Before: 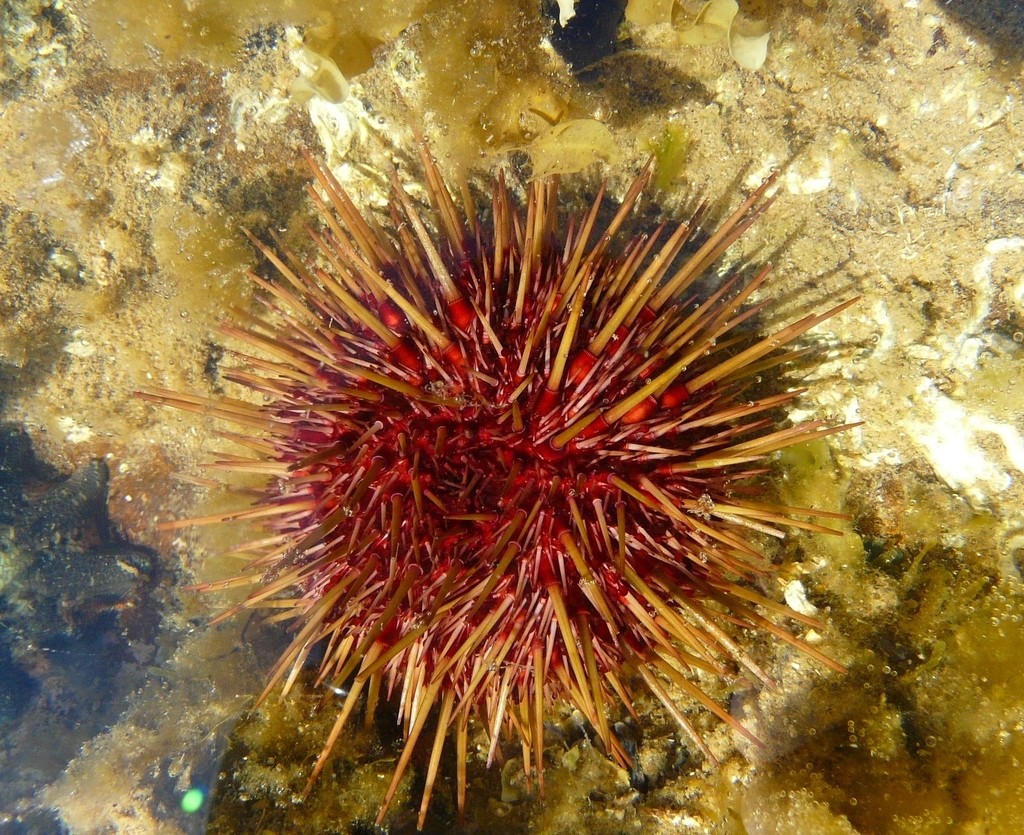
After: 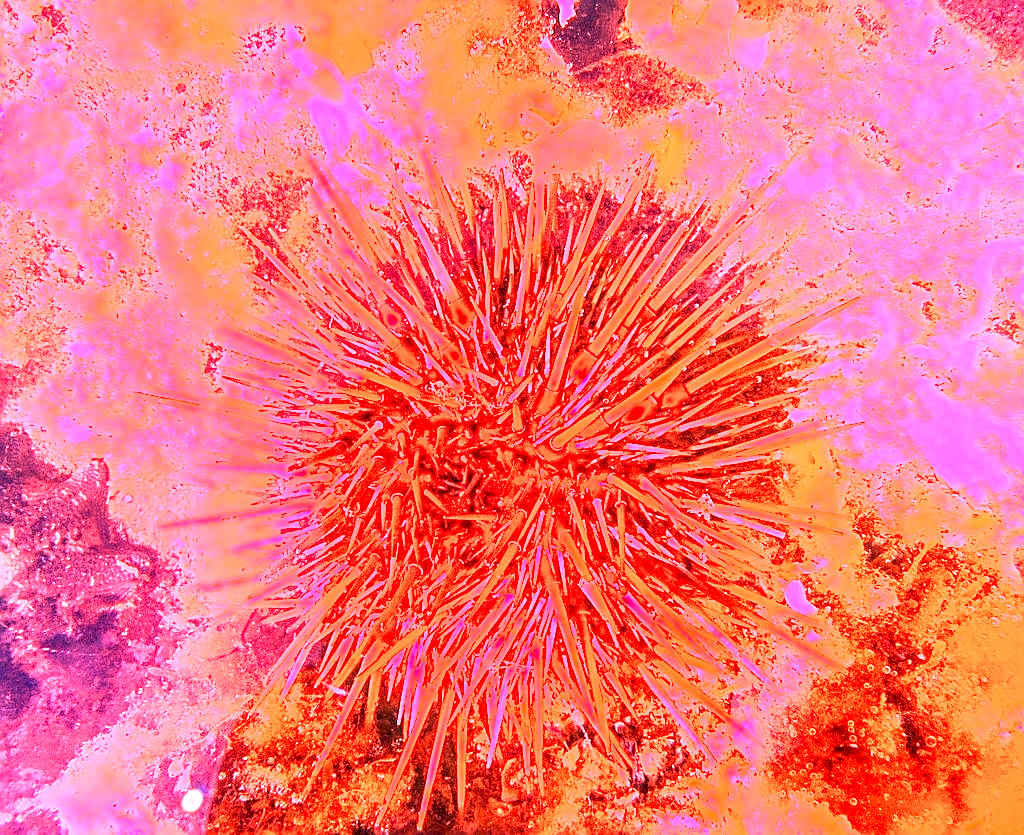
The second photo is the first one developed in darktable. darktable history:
white balance: red 4.26, blue 1.802
local contrast: highlights 60%, shadows 60%, detail 160%
sharpen: on, module defaults
